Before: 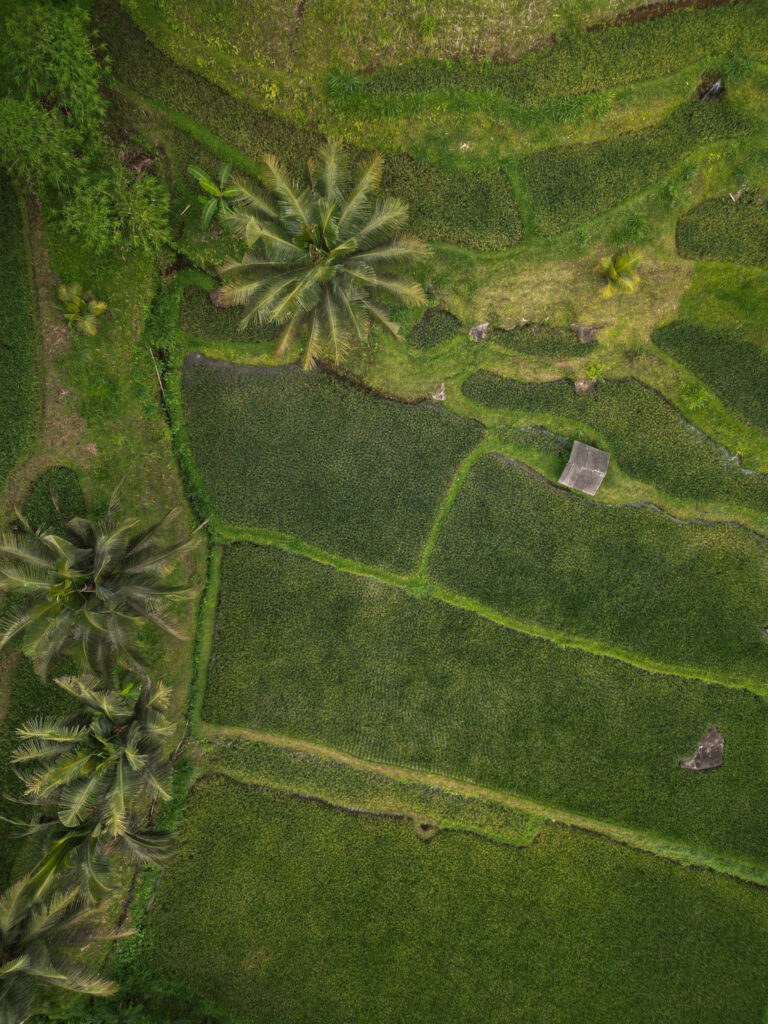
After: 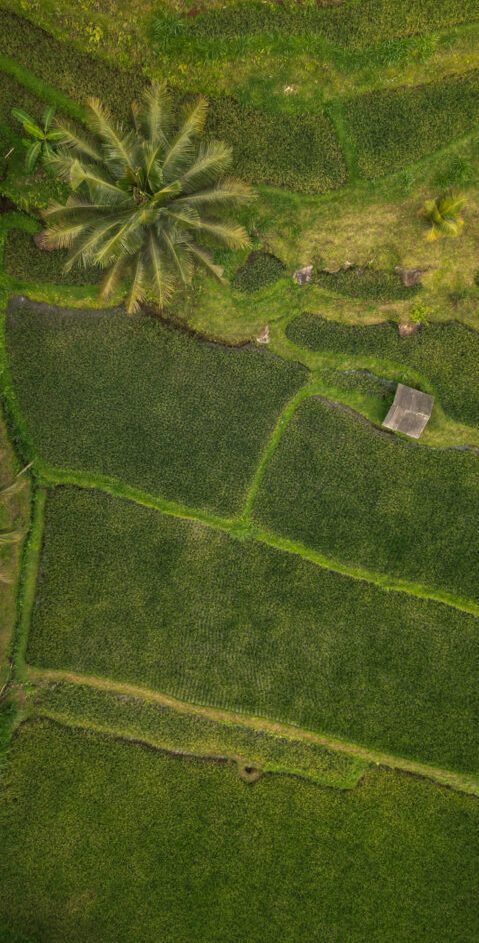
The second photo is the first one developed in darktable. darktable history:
contrast brightness saturation: contrast 0.04, saturation 0.07
crop and rotate: left 22.918%, top 5.629%, right 14.711%, bottom 2.247%
white balance: red 1.029, blue 0.92
tone equalizer: on, module defaults
